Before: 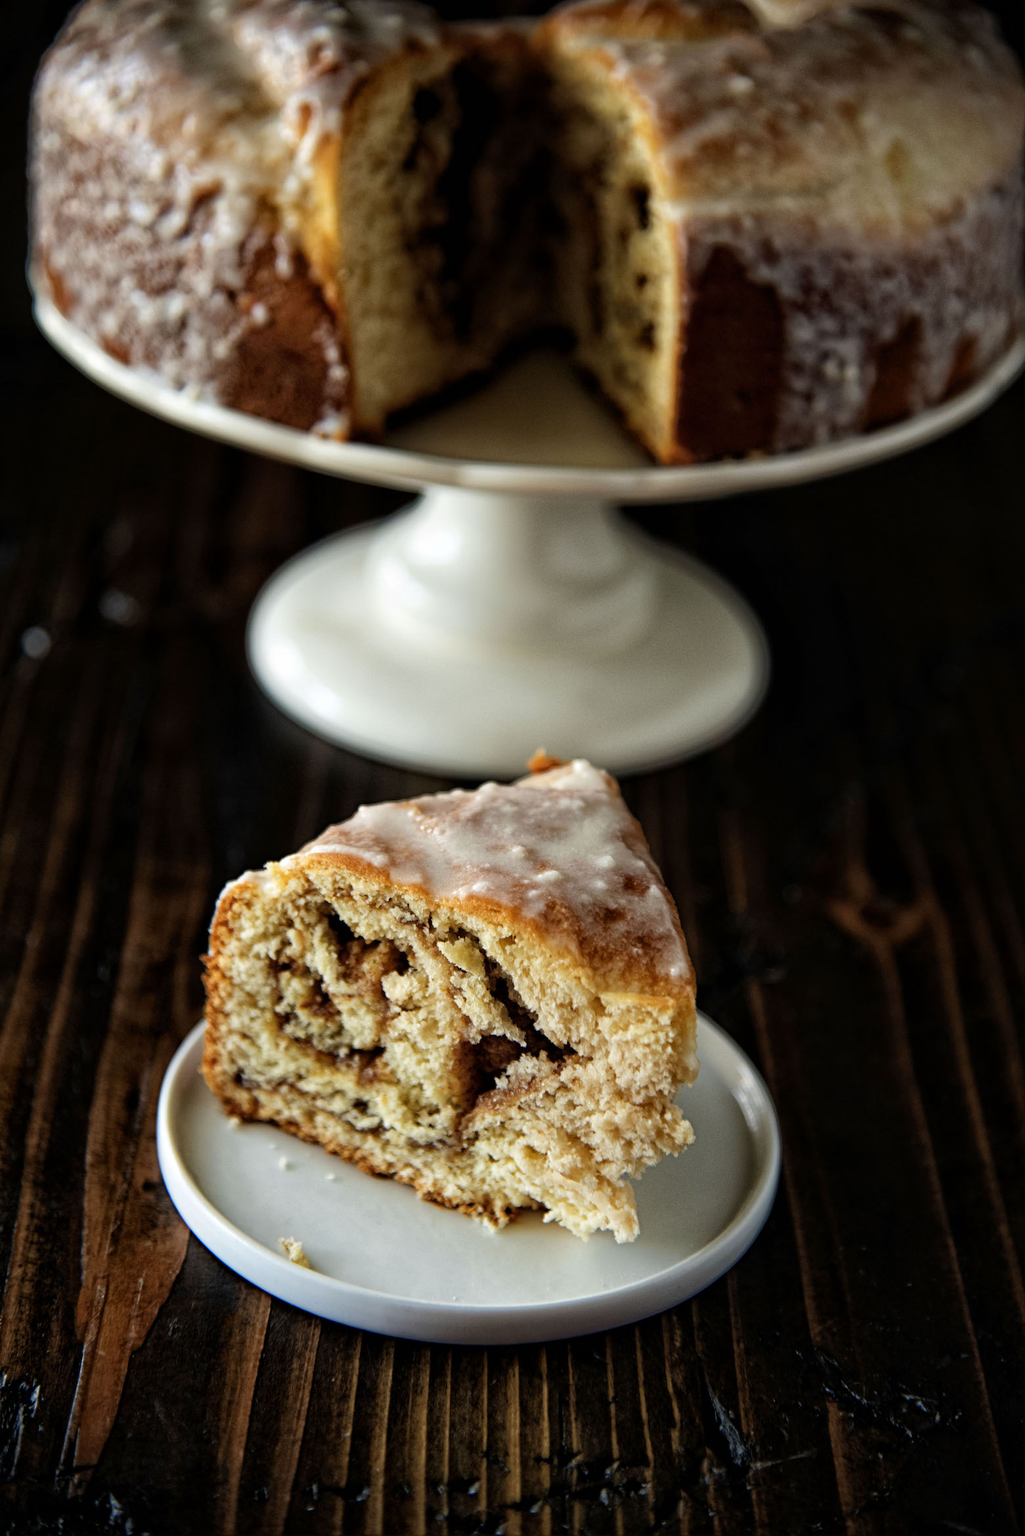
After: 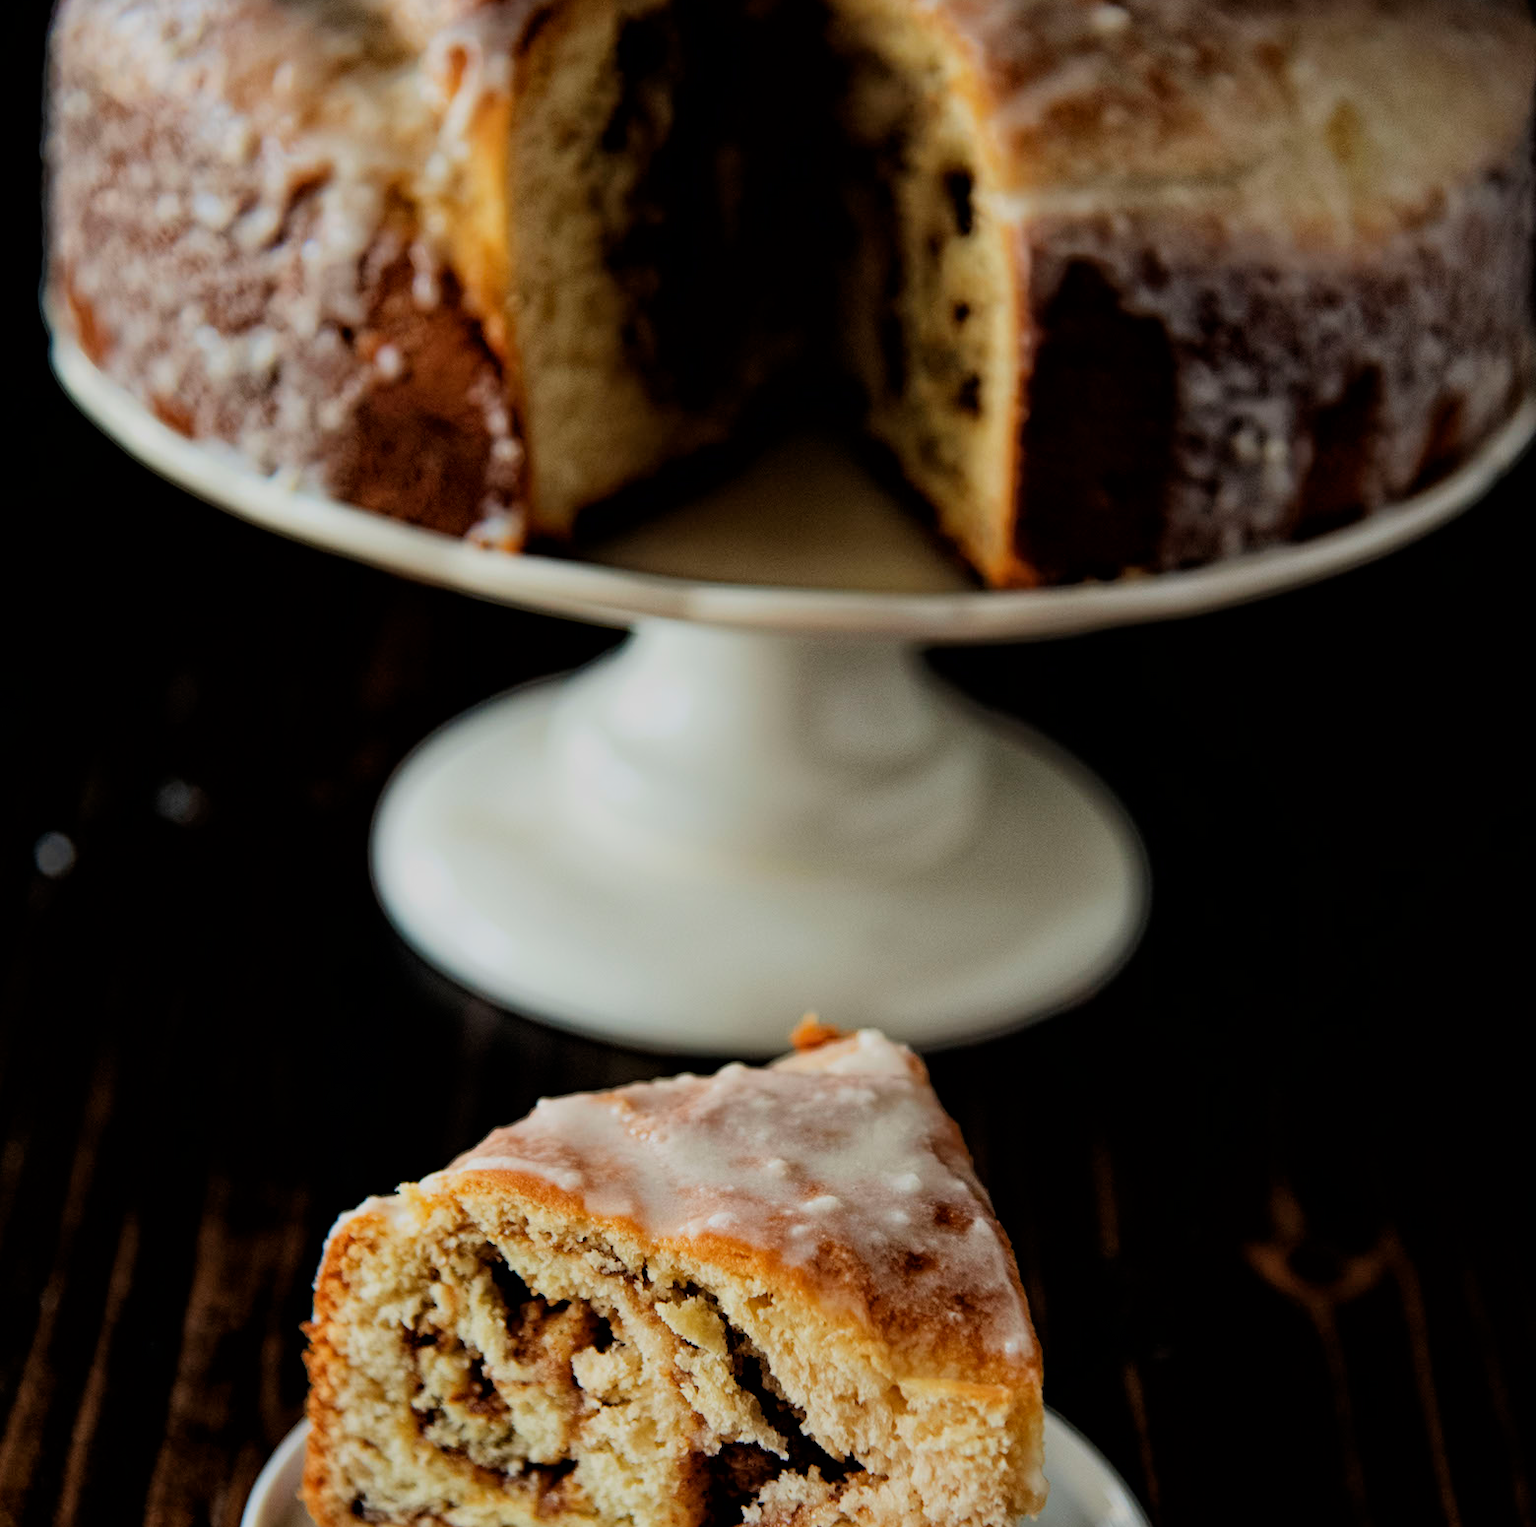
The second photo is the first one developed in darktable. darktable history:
filmic rgb: black relative exposure -7.65 EV, white relative exposure 4.56 EV, threshold 3.06 EV, hardness 3.61, color science v6 (2022), enable highlight reconstruction true
crop and rotate: top 4.767%, bottom 28.854%
